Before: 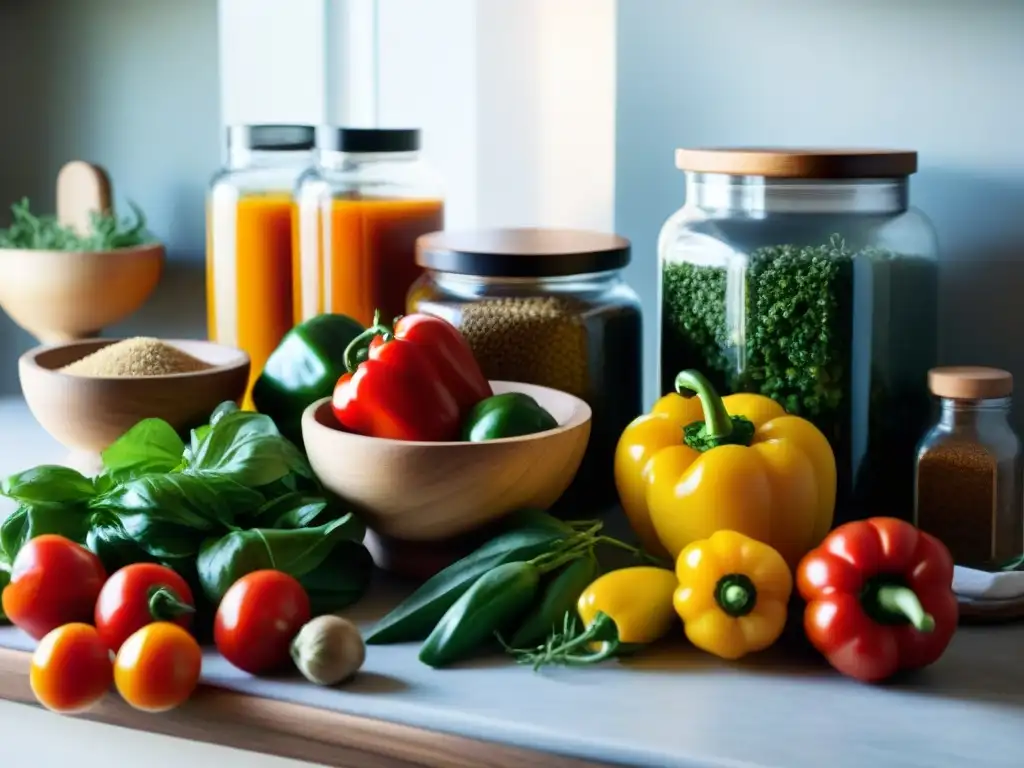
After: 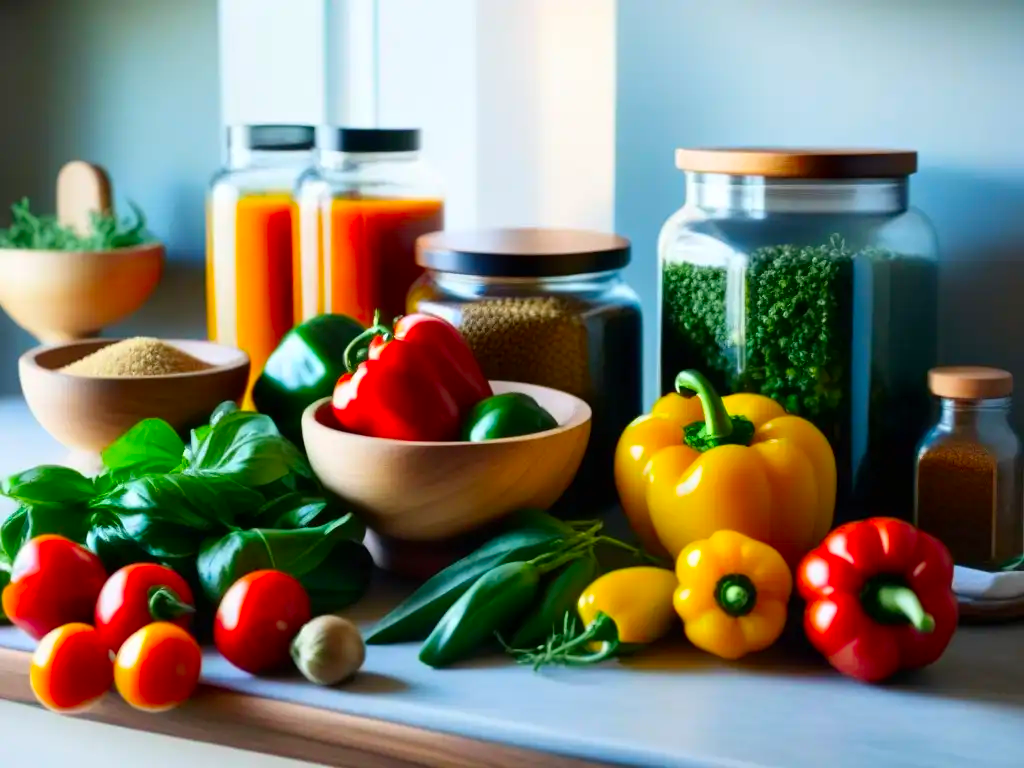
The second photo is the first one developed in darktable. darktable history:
contrast brightness saturation: saturation 0.506
